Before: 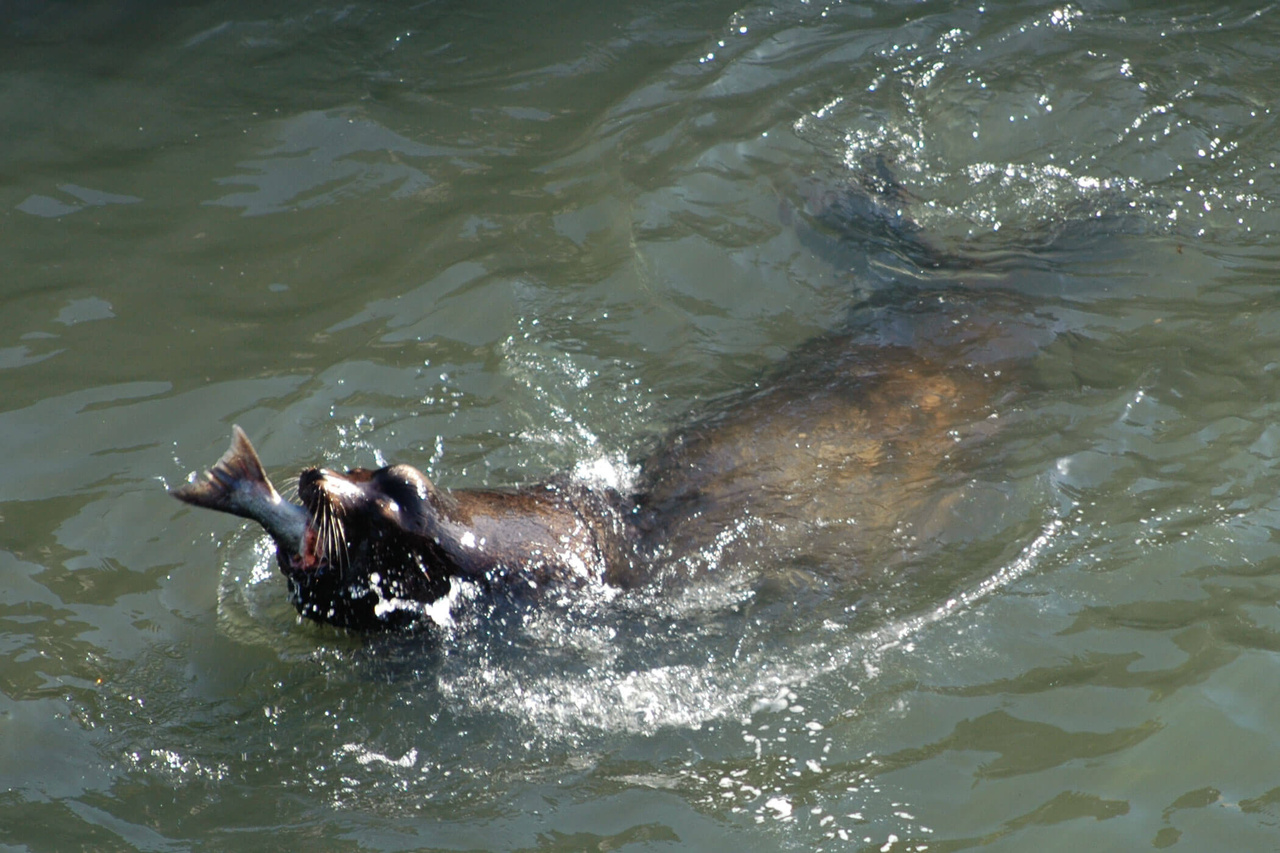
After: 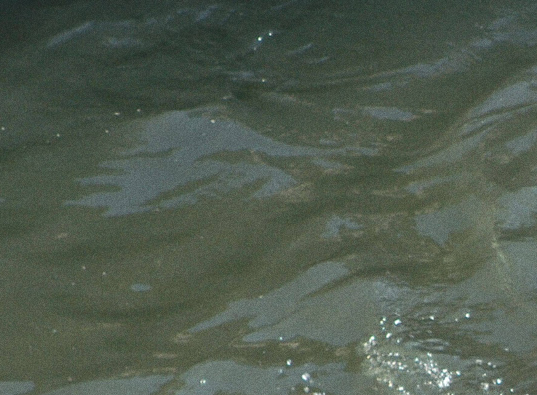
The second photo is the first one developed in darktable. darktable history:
local contrast: mode bilateral grid, contrast 20, coarseness 50, detail 130%, midtone range 0.2
crop and rotate: left 10.817%, top 0.062%, right 47.194%, bottom 53.626%
grain: coarseness 0.09 ISO
